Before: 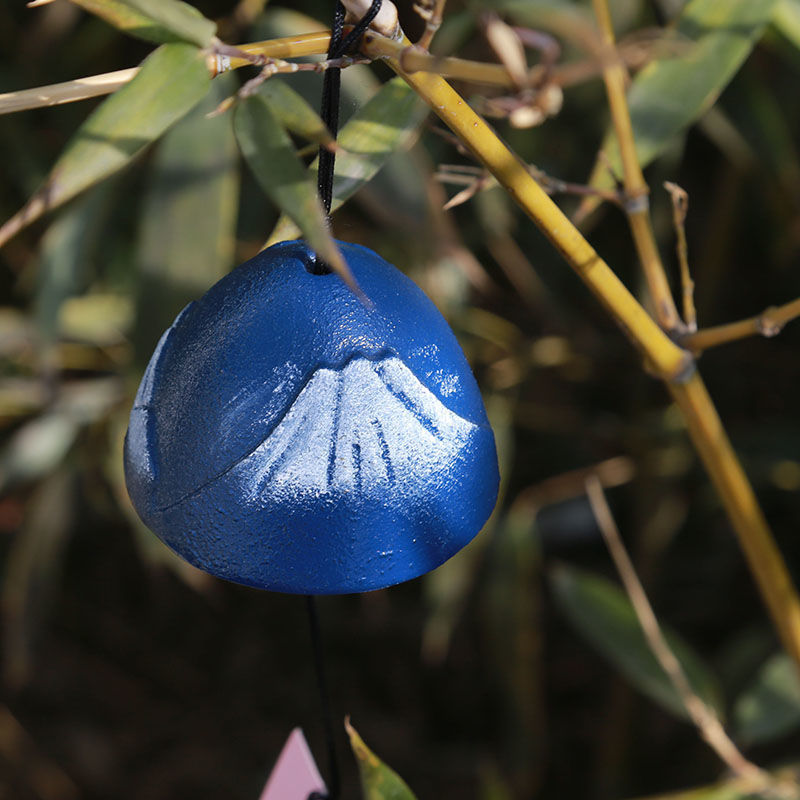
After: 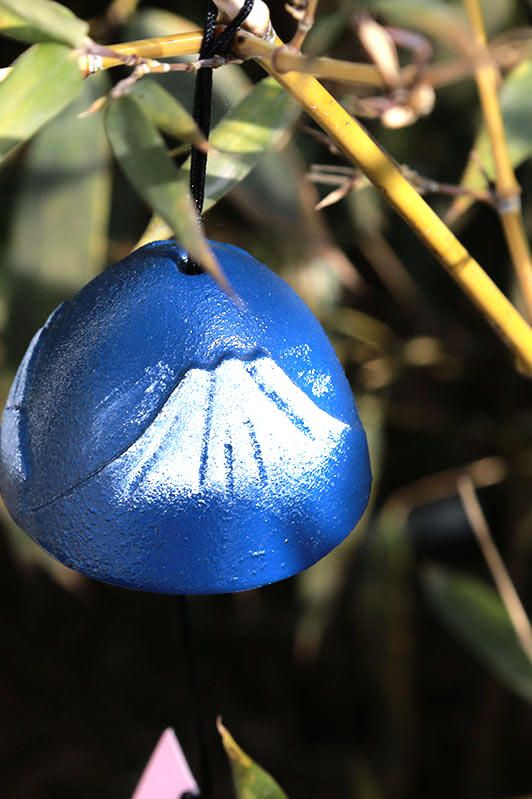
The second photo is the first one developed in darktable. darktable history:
tone equalizer: -8 EV -1.08 EV, -7 EV -1.03 EV, -6 EV -0.882 EV, -5 EV -0.597 EV, -3 EV 0.556 EV, -2 EV 0.861 EV, -1 EV 0.99 EV, +0 EV 1.06 EV
crop and rotate: left 16.012%, right 17.43%
